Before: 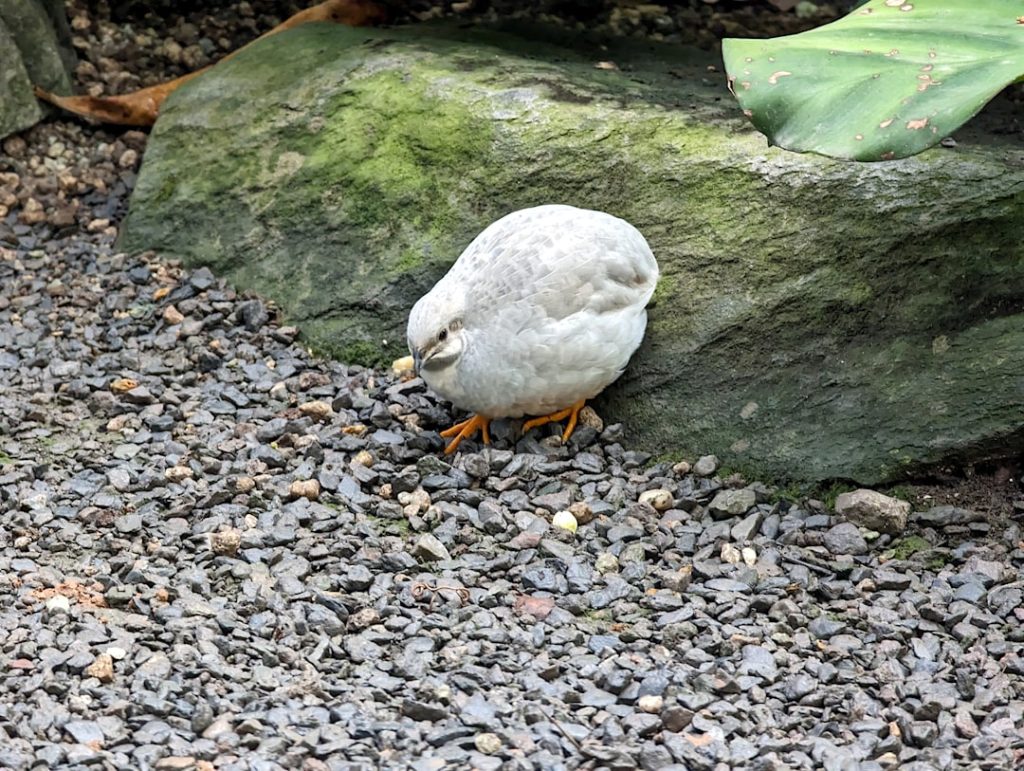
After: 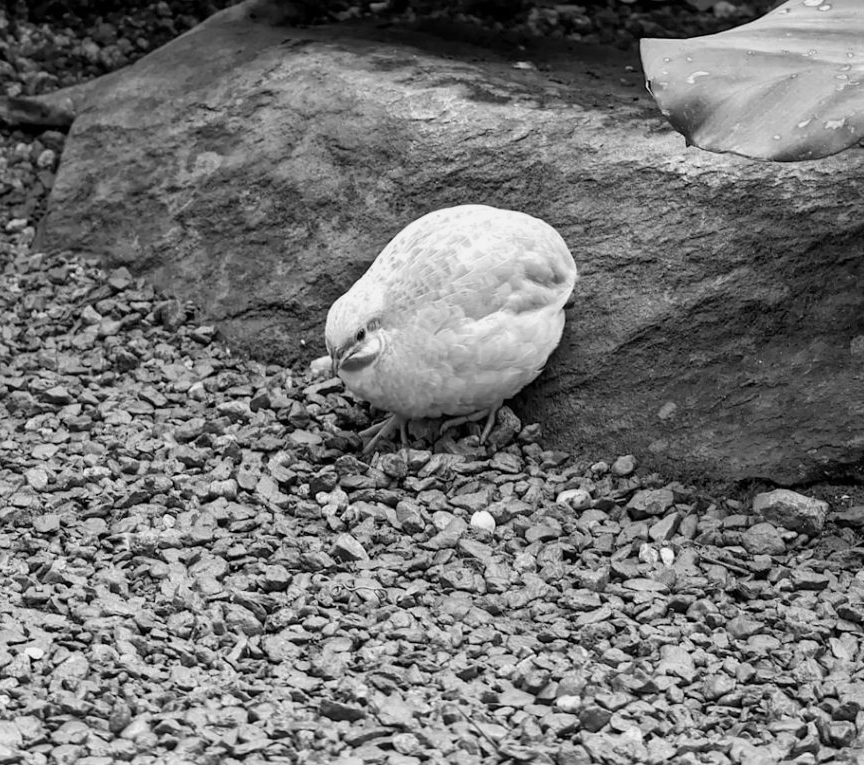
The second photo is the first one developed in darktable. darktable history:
color calibration: output gray [0.22, 0.42, 0.37, 0], gray › normalize channels true, illuminant same as pipeline (D50), adaptation XYZ, x 0.346, y 0.359, gamut compression 0
white balance: red 1.029, blue 0.92
crop: left 8.026%, right 7.374%
